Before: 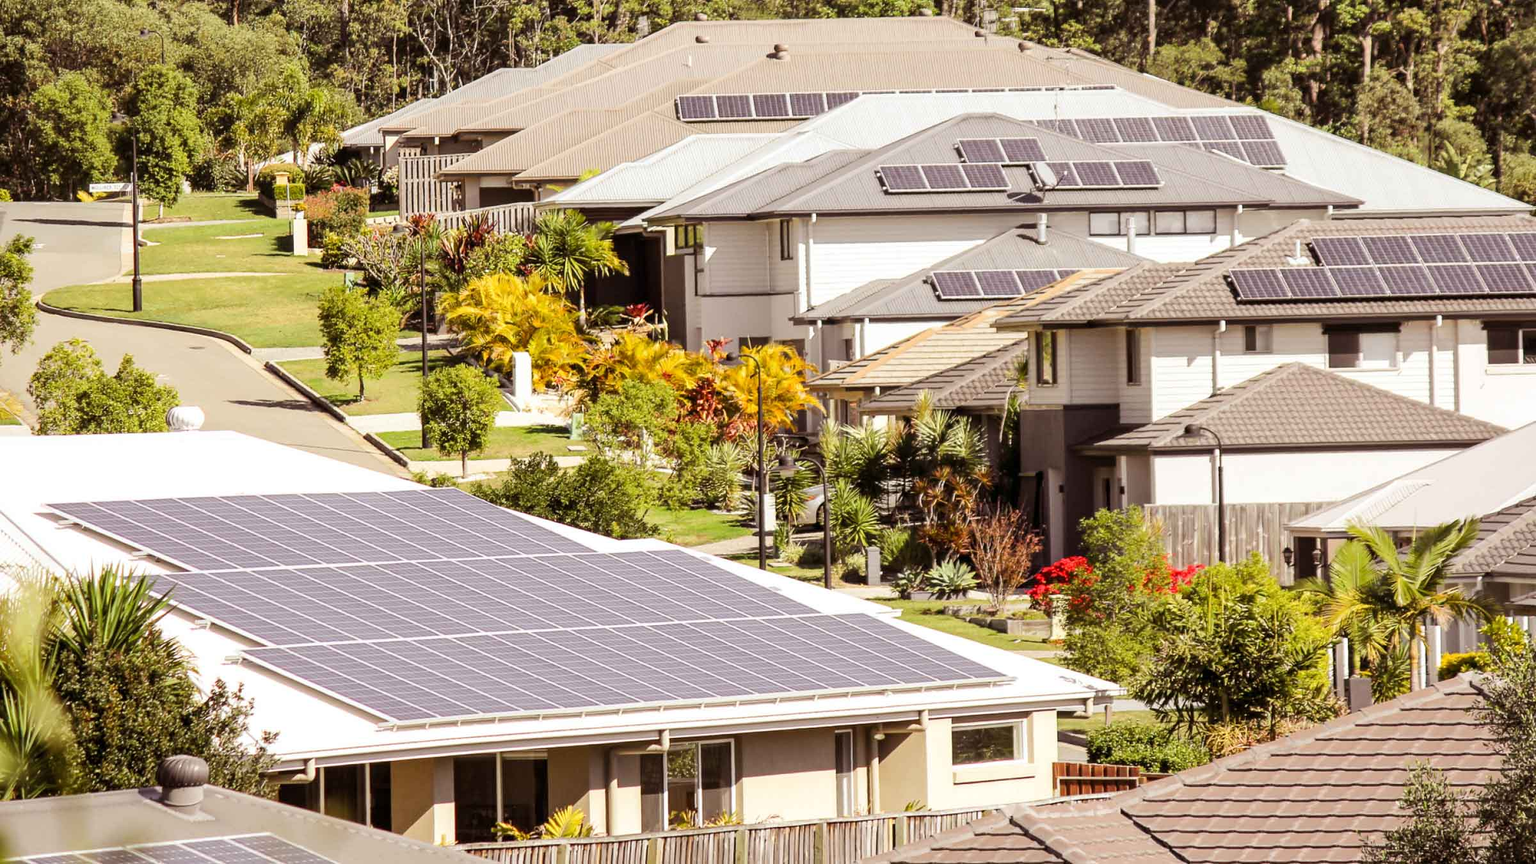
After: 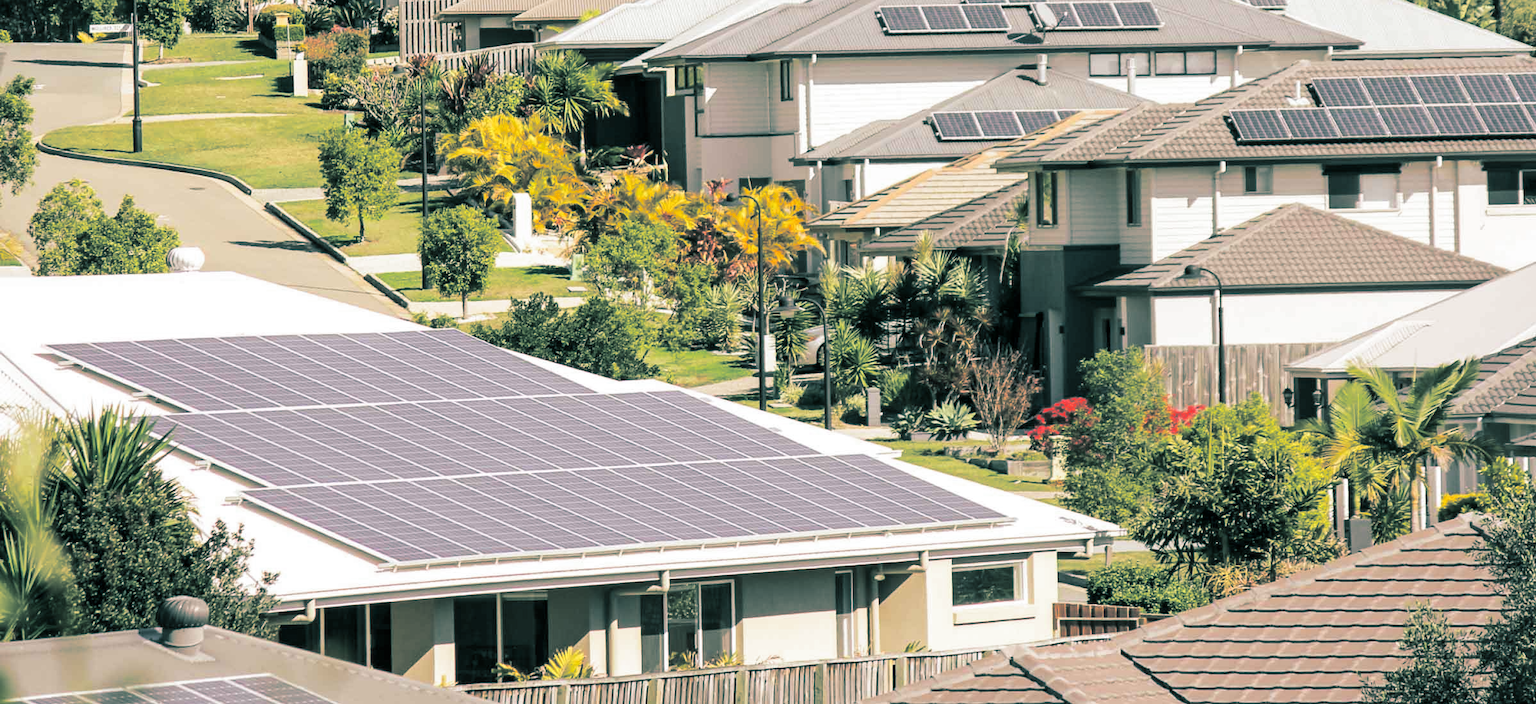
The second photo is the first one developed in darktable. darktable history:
crop and rotate: top 18.507%
split-toning: shadows › hue 183.6°, shadows › saturation 0.52, highlights › hue 0°, highlights › saturation 0
